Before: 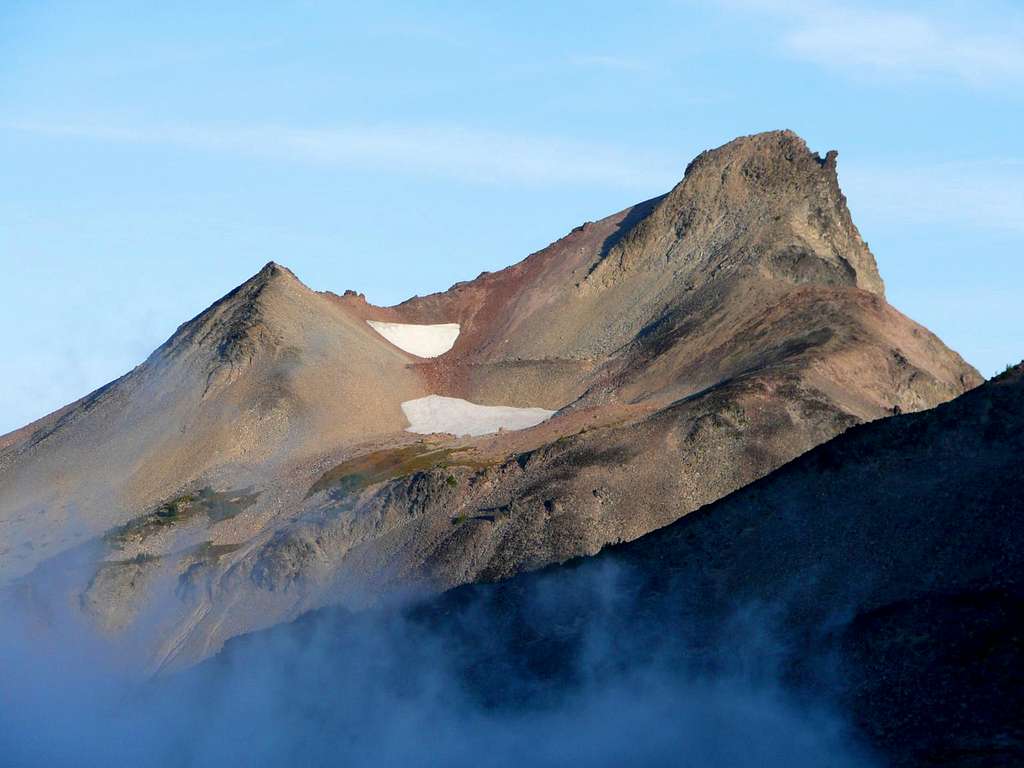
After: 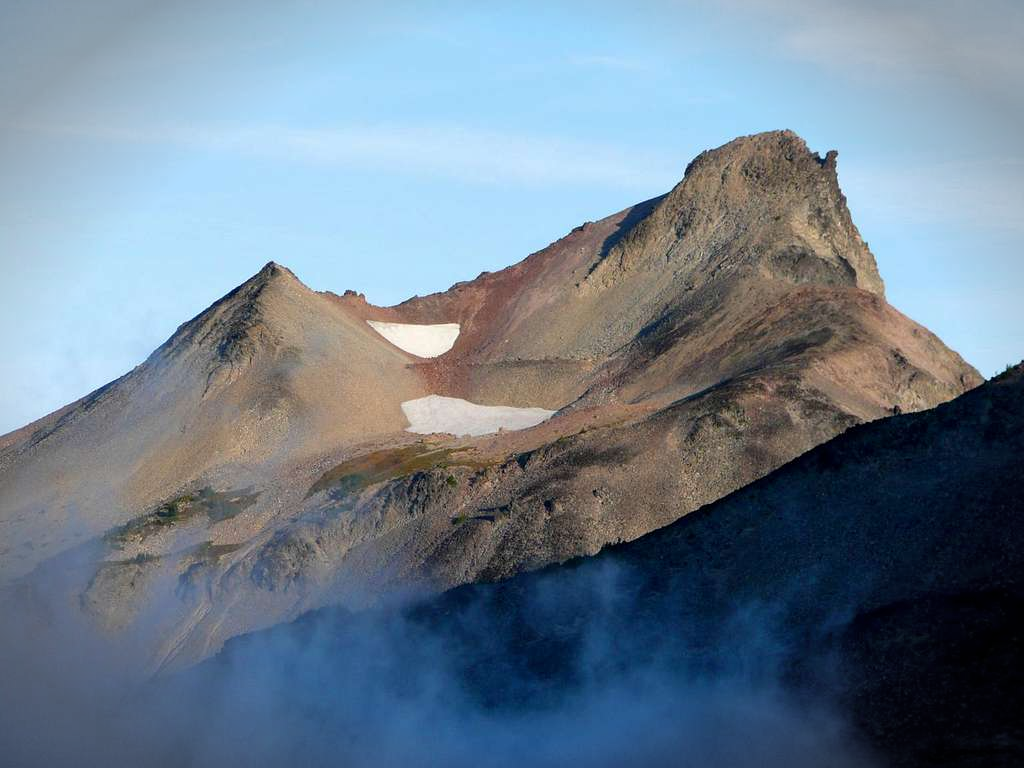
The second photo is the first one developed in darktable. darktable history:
vignetting: fall-off start 90.81%, fall-off radius 39.07%, width/height ratio 1.22, shape 1.29
